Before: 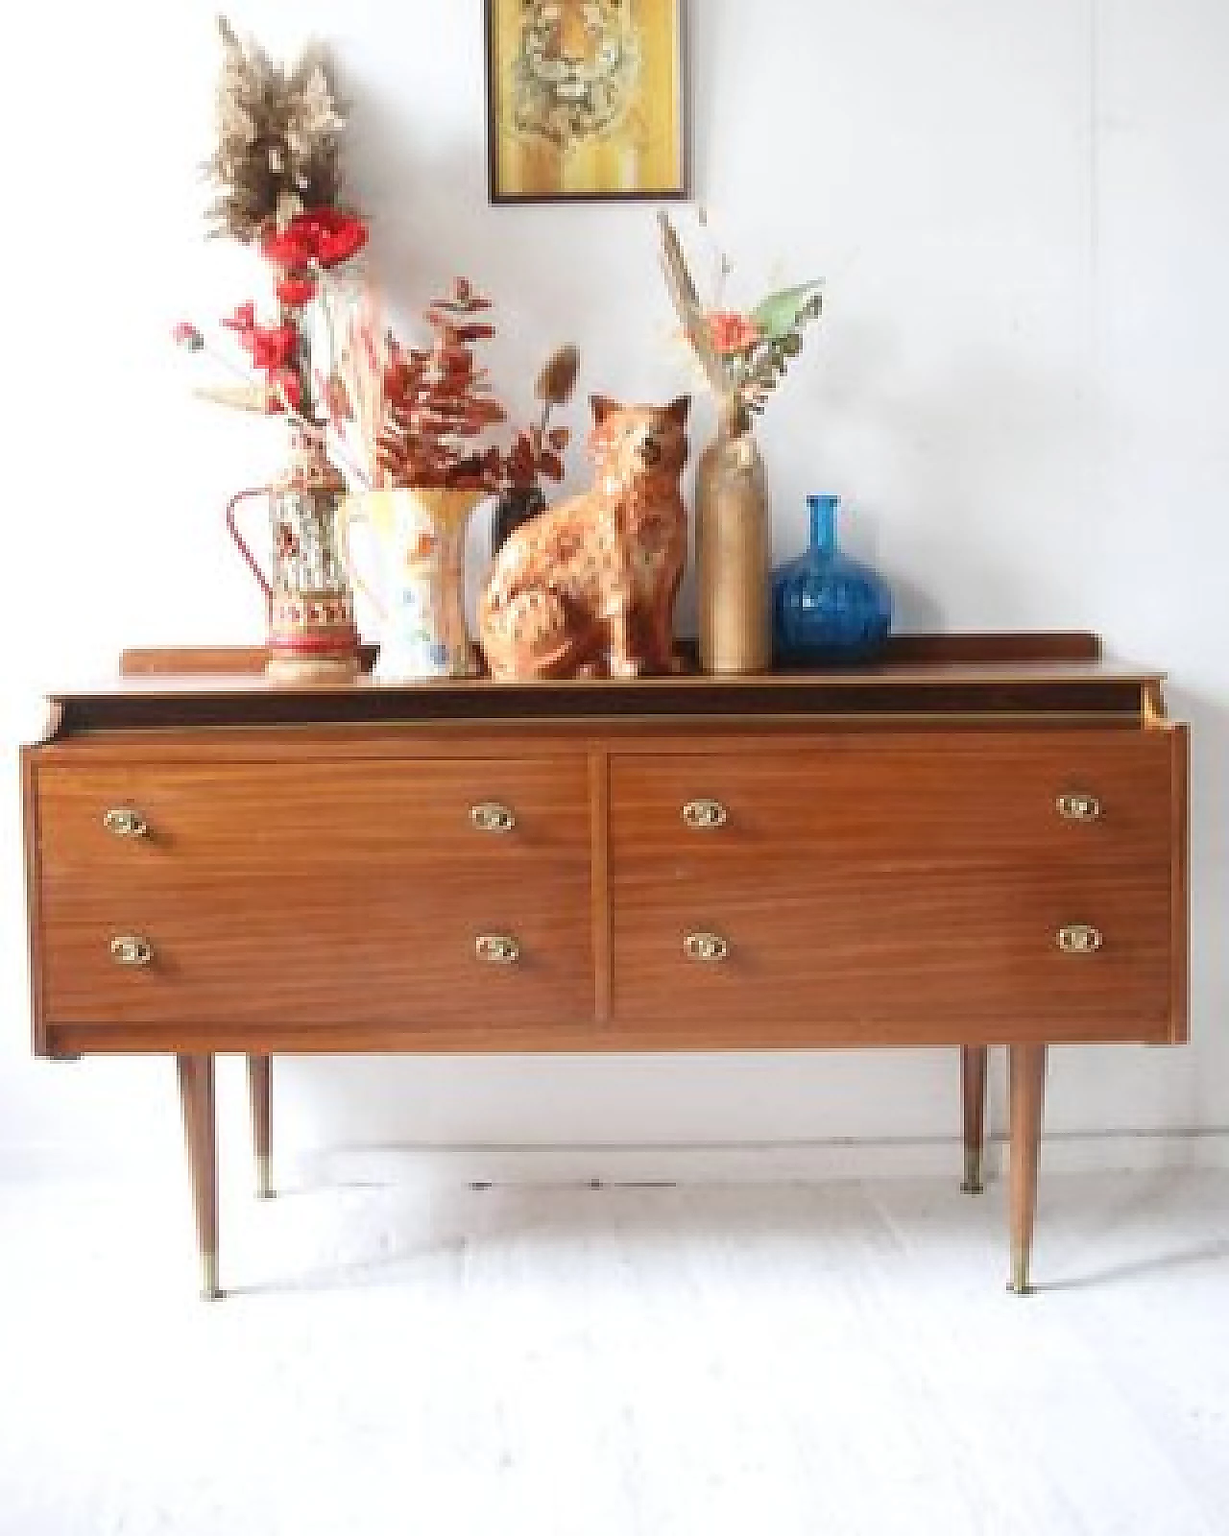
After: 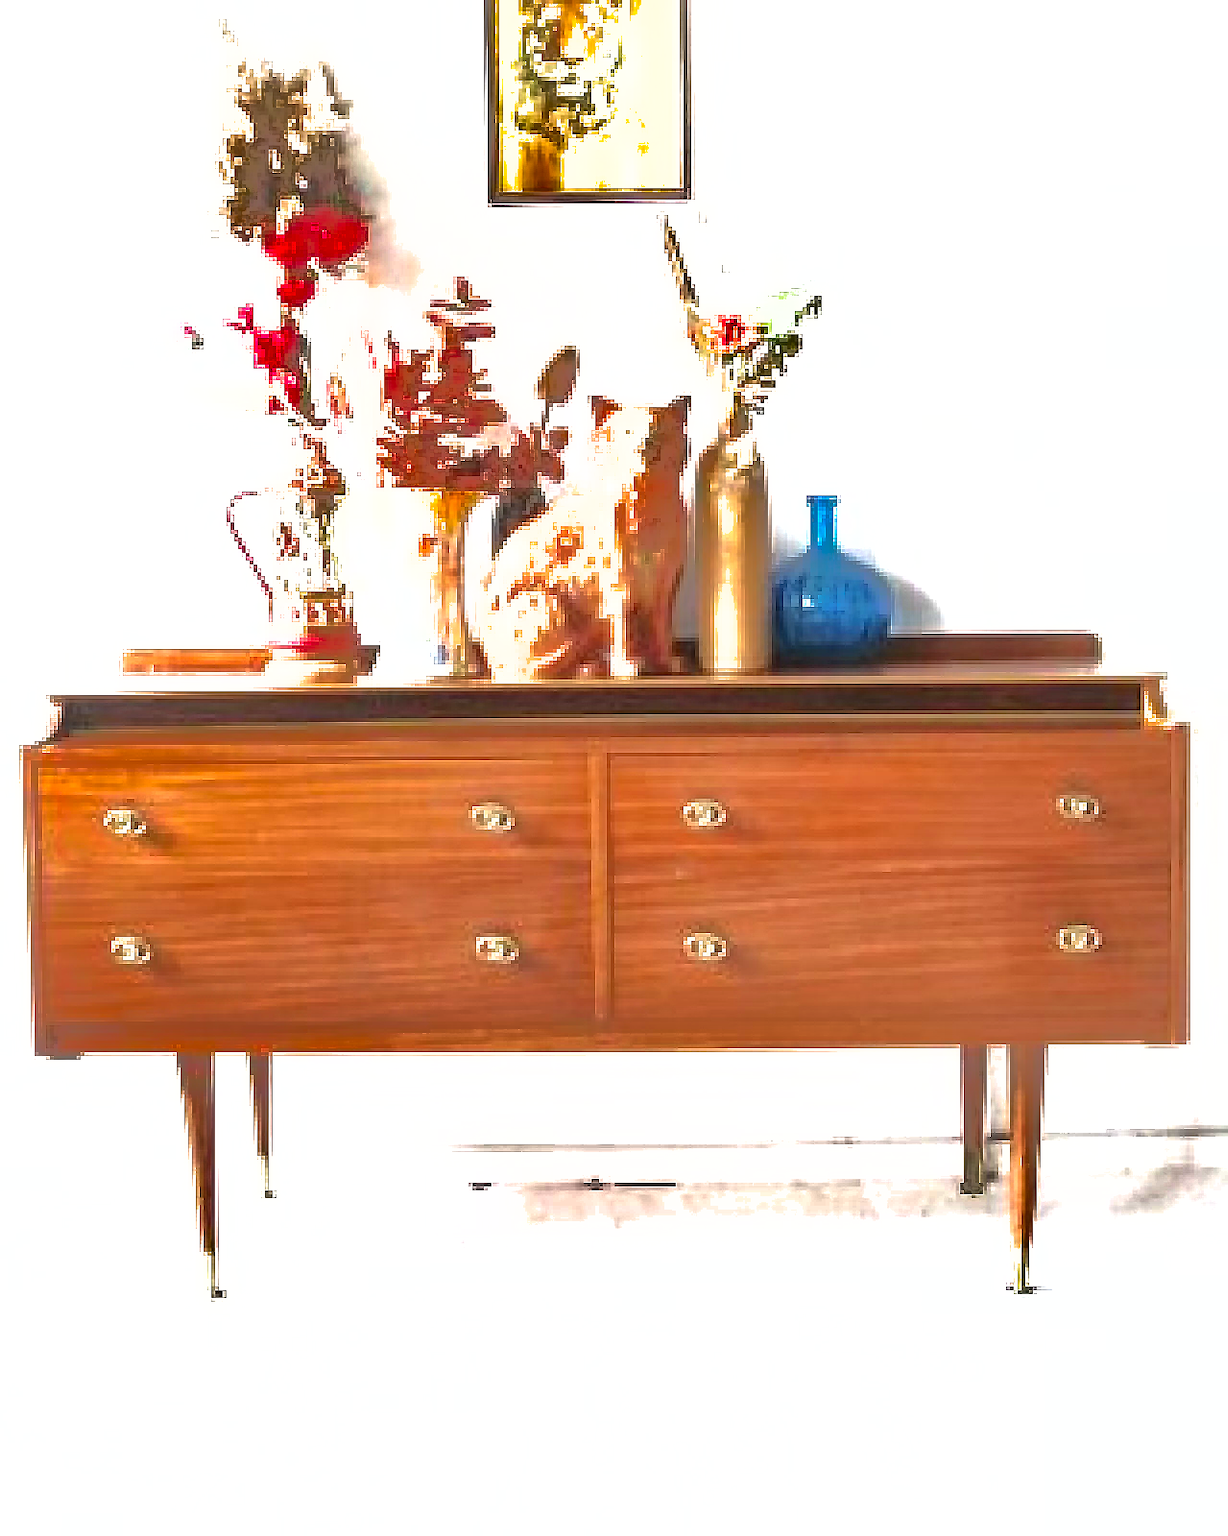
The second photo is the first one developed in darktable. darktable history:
exposure: black level correction 0, exposure 1.2 EV, compensate highlight preservation false
shadows and highlights: shadows -18.28, highlights -73.31
